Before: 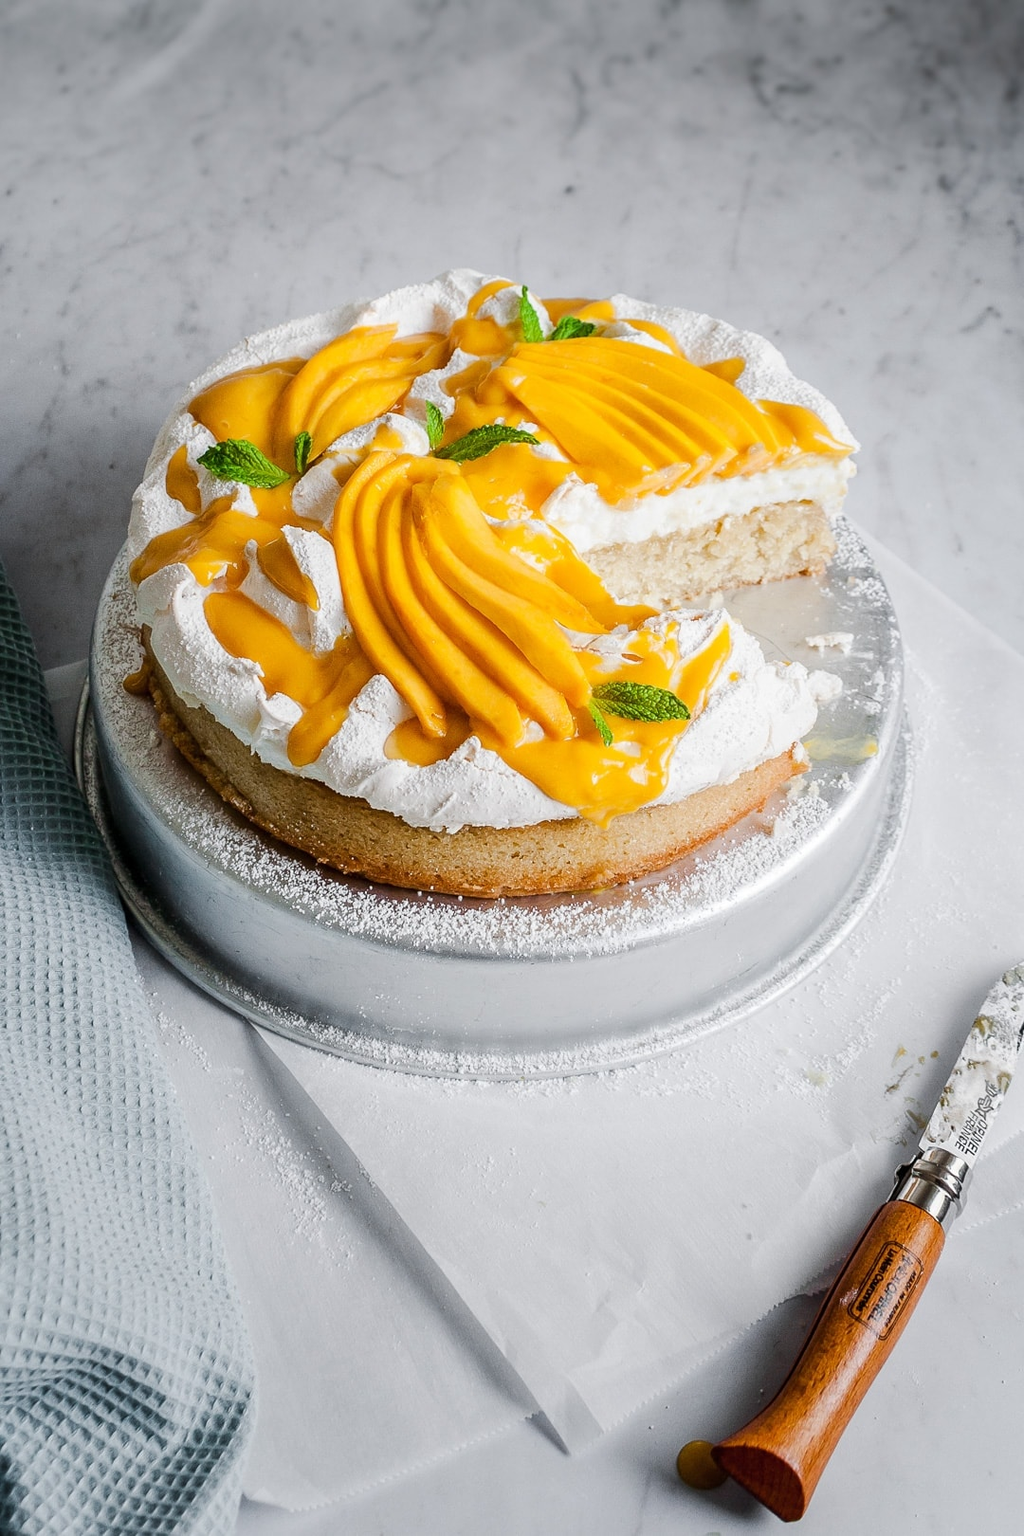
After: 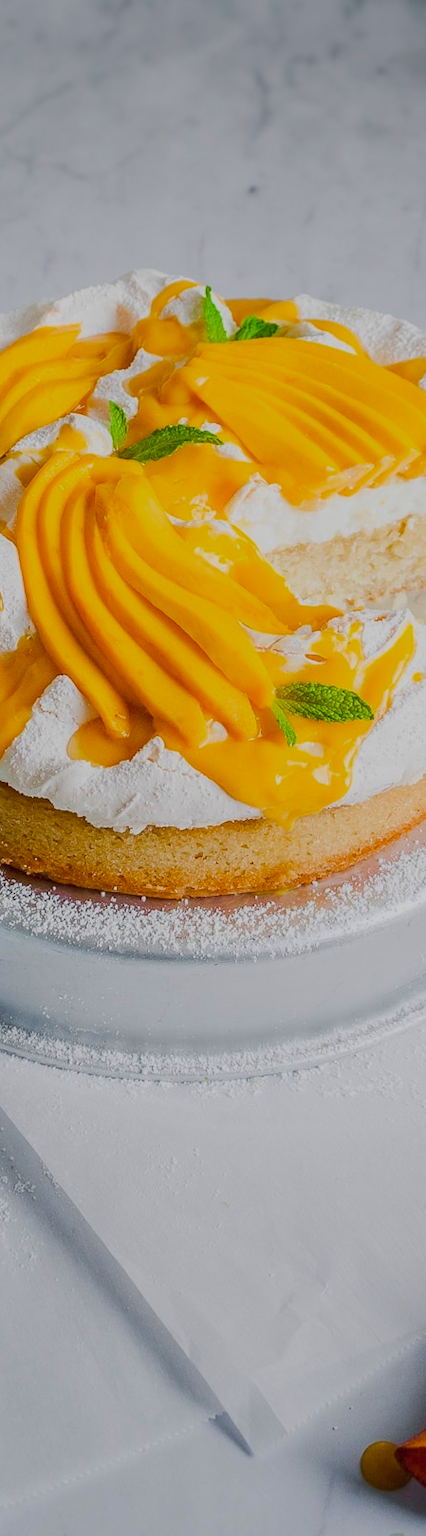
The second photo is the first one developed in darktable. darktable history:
velvia: on, module defaults
color balance rgb: shadows lift › chroma 2.016%, shadows lift › hue 248.27°, perceptual saturation grading › global saturation 25.695%, contrast -29.81%
crop: left 30.945%, right 27.348%
